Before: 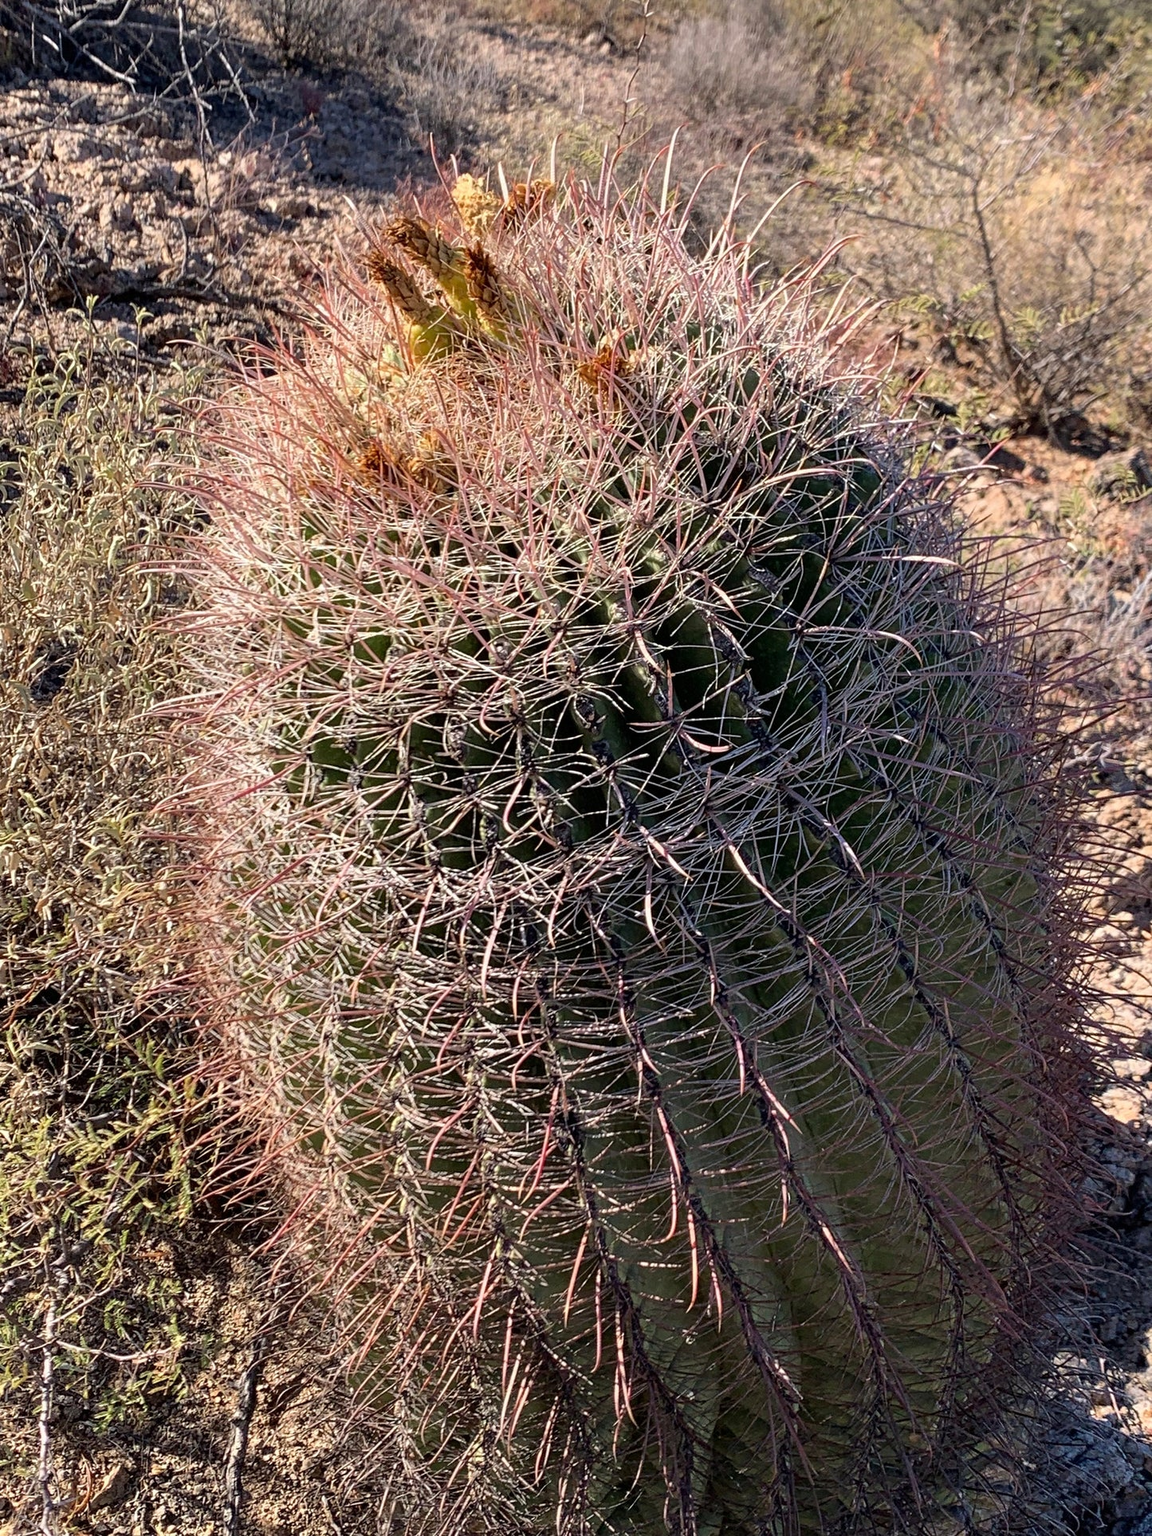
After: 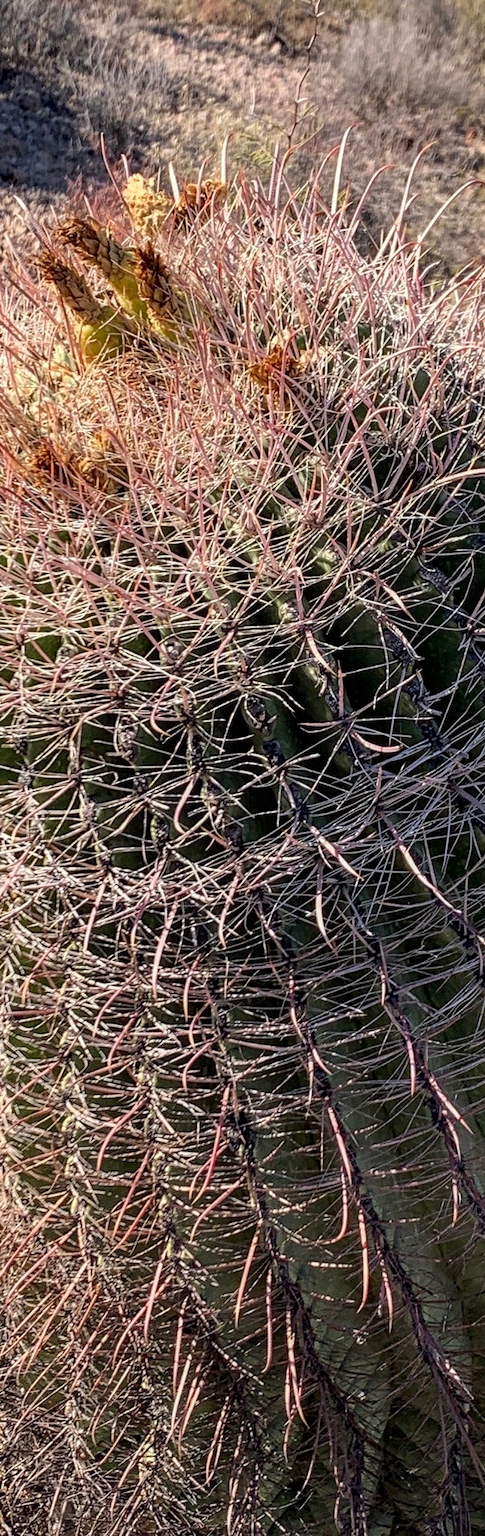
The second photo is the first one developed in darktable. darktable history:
crop: left 28.583%, right 29.231%
local contrast: on, module defaults
